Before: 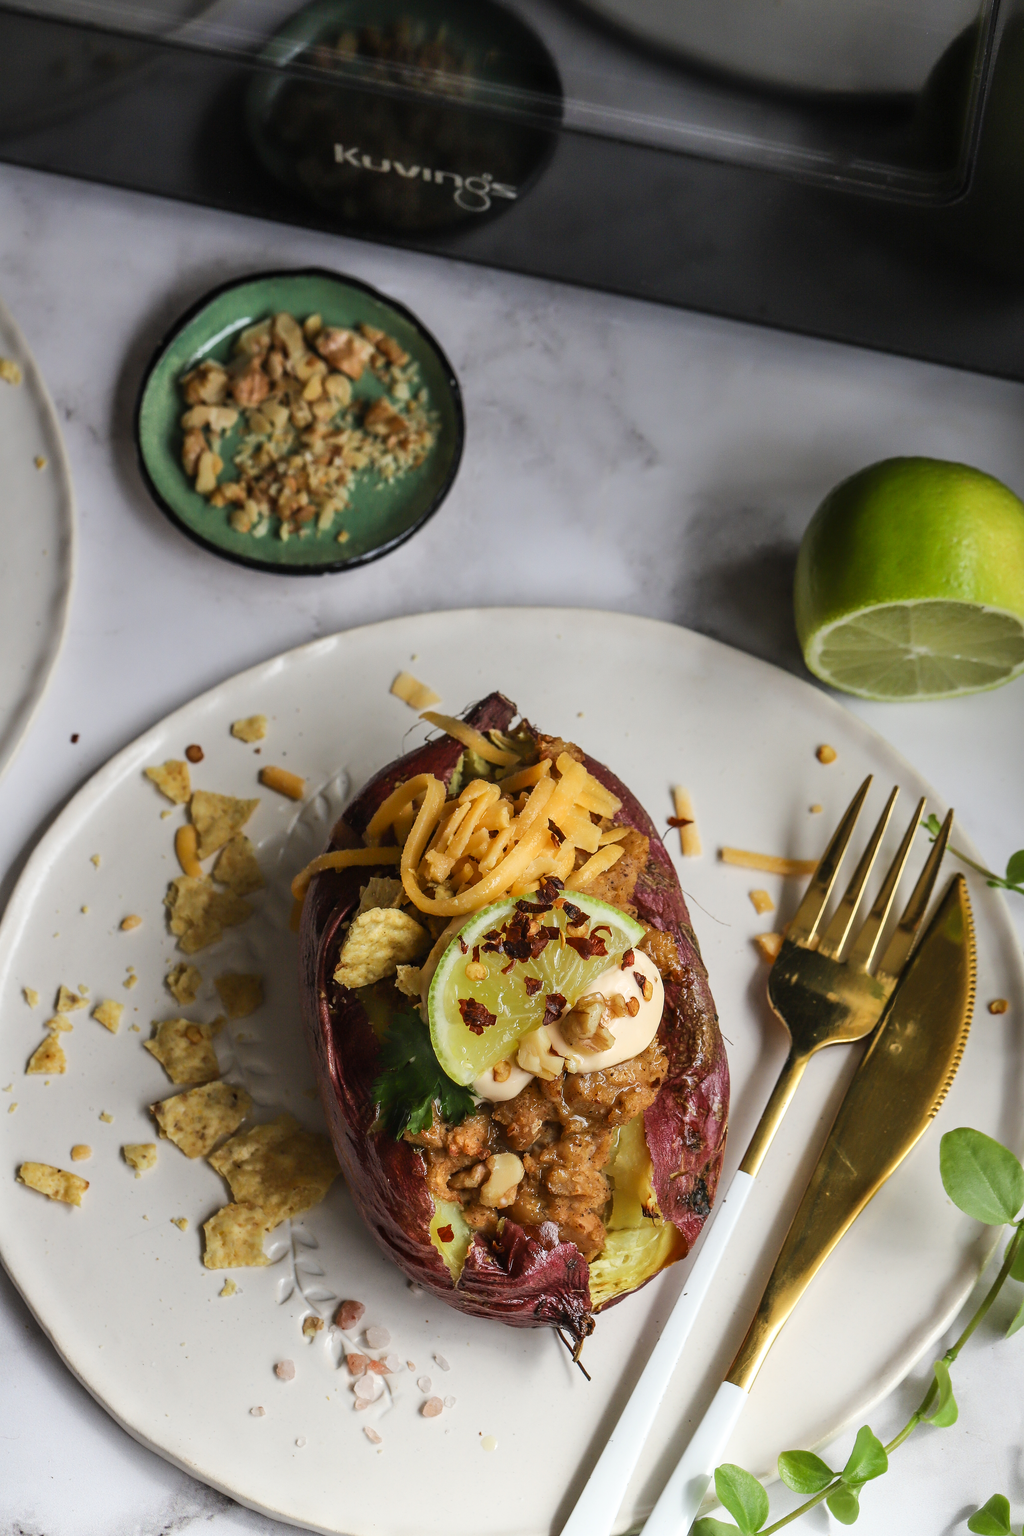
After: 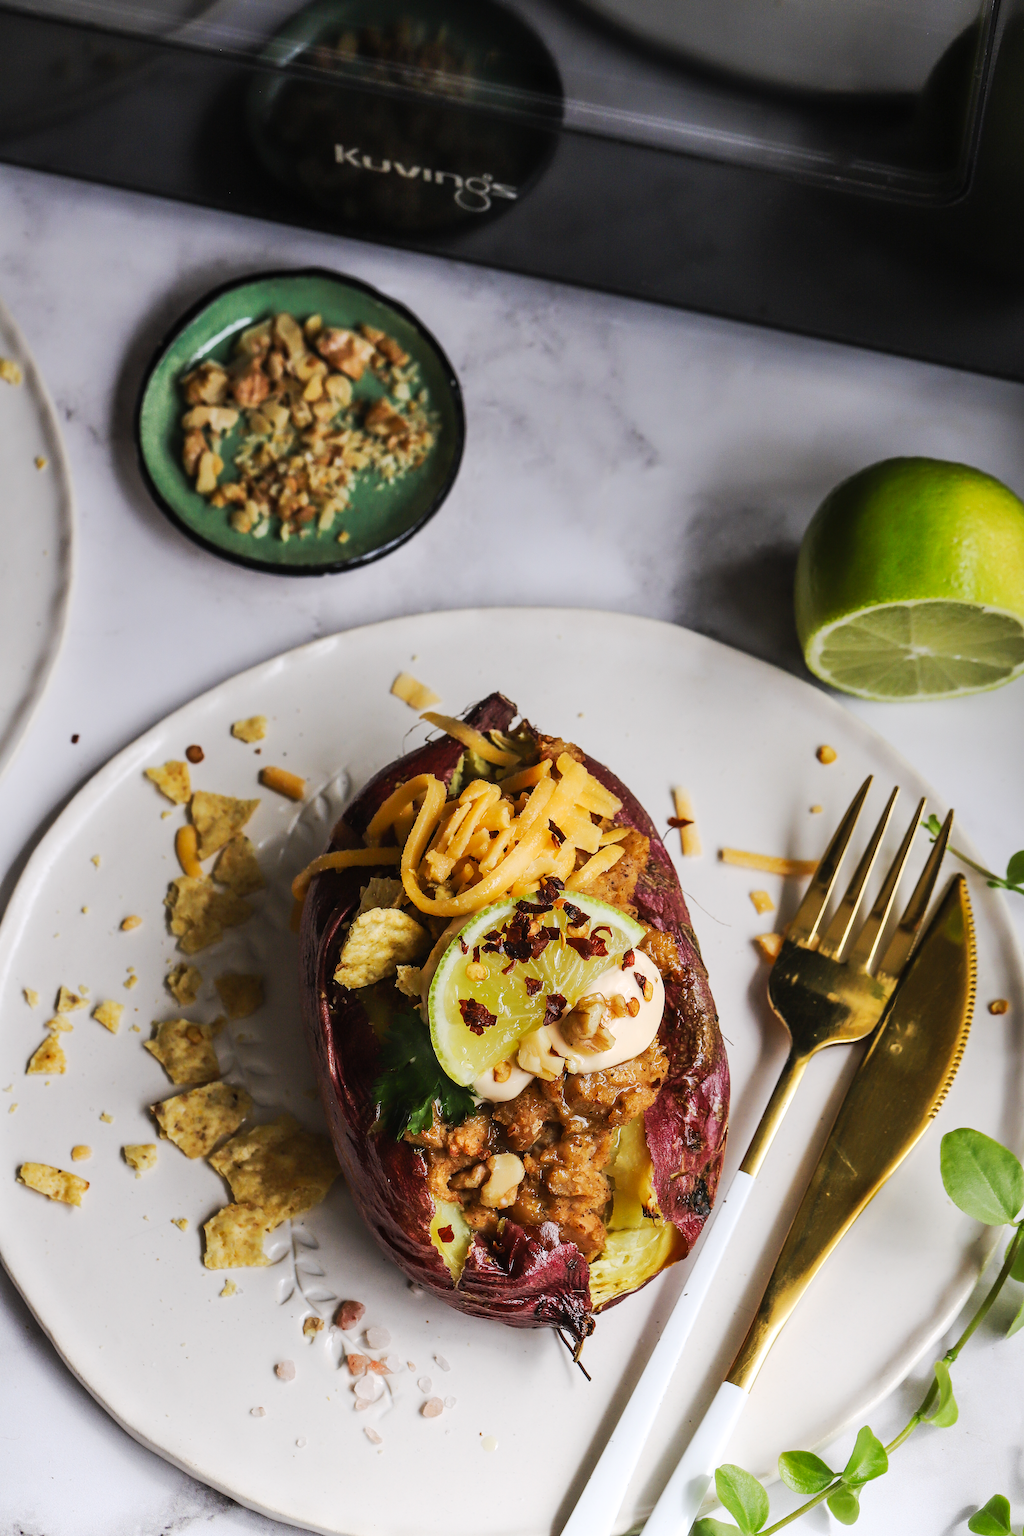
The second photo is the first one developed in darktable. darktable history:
white balance: red 1.009, blue 1.027
contrast brightness saturation: saturation -0.05
tone curve: curves: ch0 [(0, 0) (0.003, 0.005) (0.011, 0.011) (0.025, 0.022) (0.044, 0.035) (0.069, 0.051) (0.1, 0.073) (0.136, 0.106) (0.177, 0.147) (0.224, 0.195) (0.277, 0.253) (0.335, 0.315) (0.399, 0.388) (0.468, 0.488) (0.543, 0.586) (0.623, 0.685) (0.709, 0.764) (0.801, 0.838) (0.898, 0.908) (1, 1)], preserve colors none
